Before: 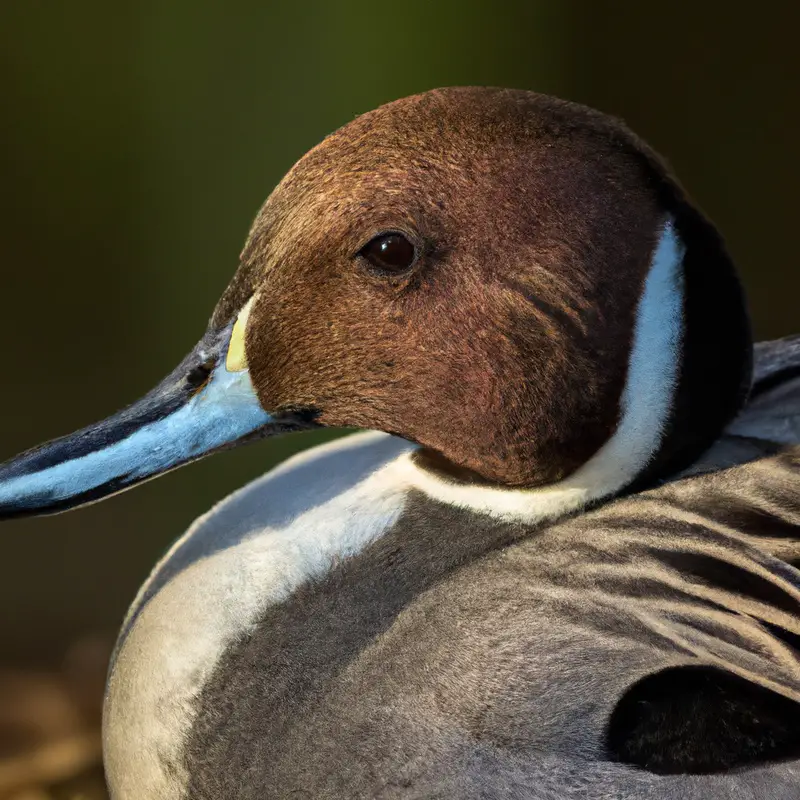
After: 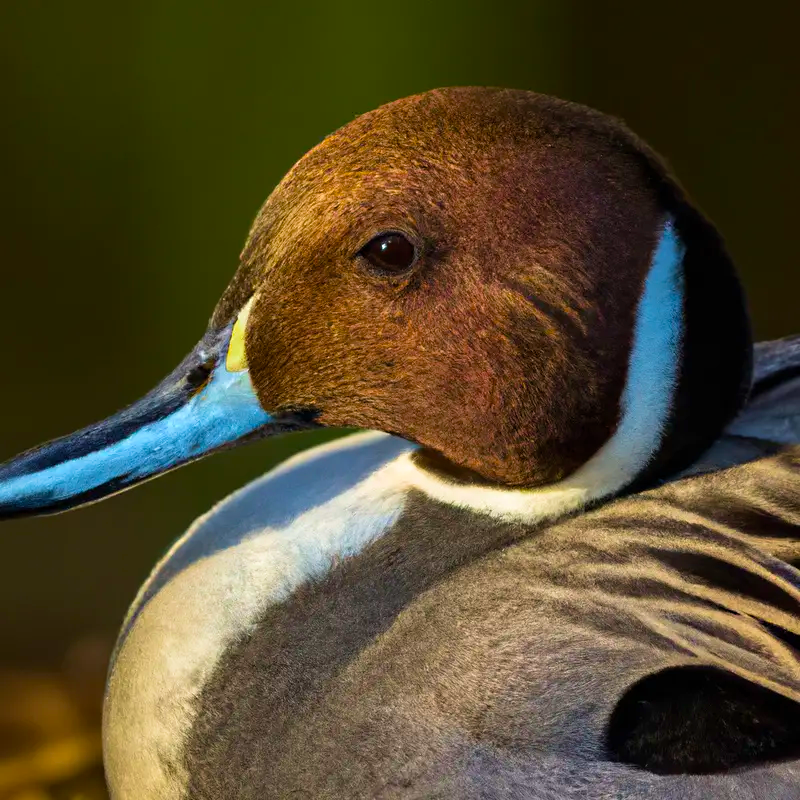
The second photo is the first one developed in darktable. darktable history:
sharpen: radius 5.325, amount 0.312, threshold 26.433
velvia: on, module defaults
color balance rgb: linear chroma grading › global chroma 15%, perceptual saturation grading › global saturation 30%
